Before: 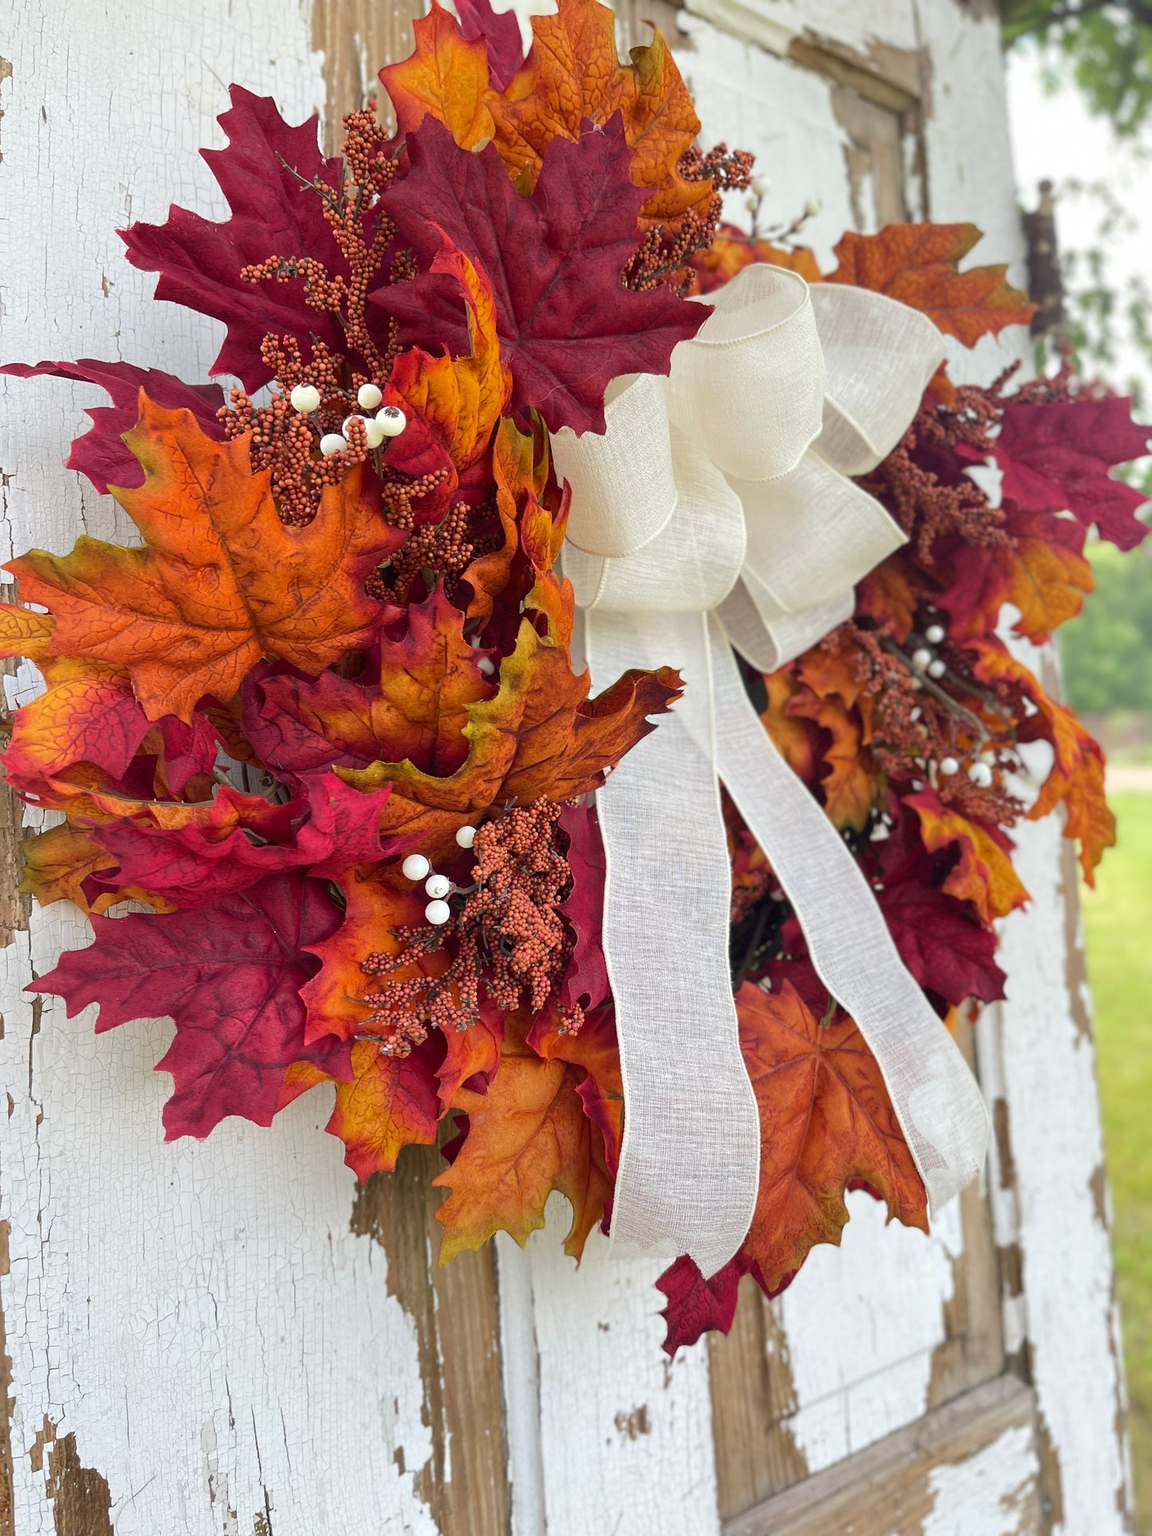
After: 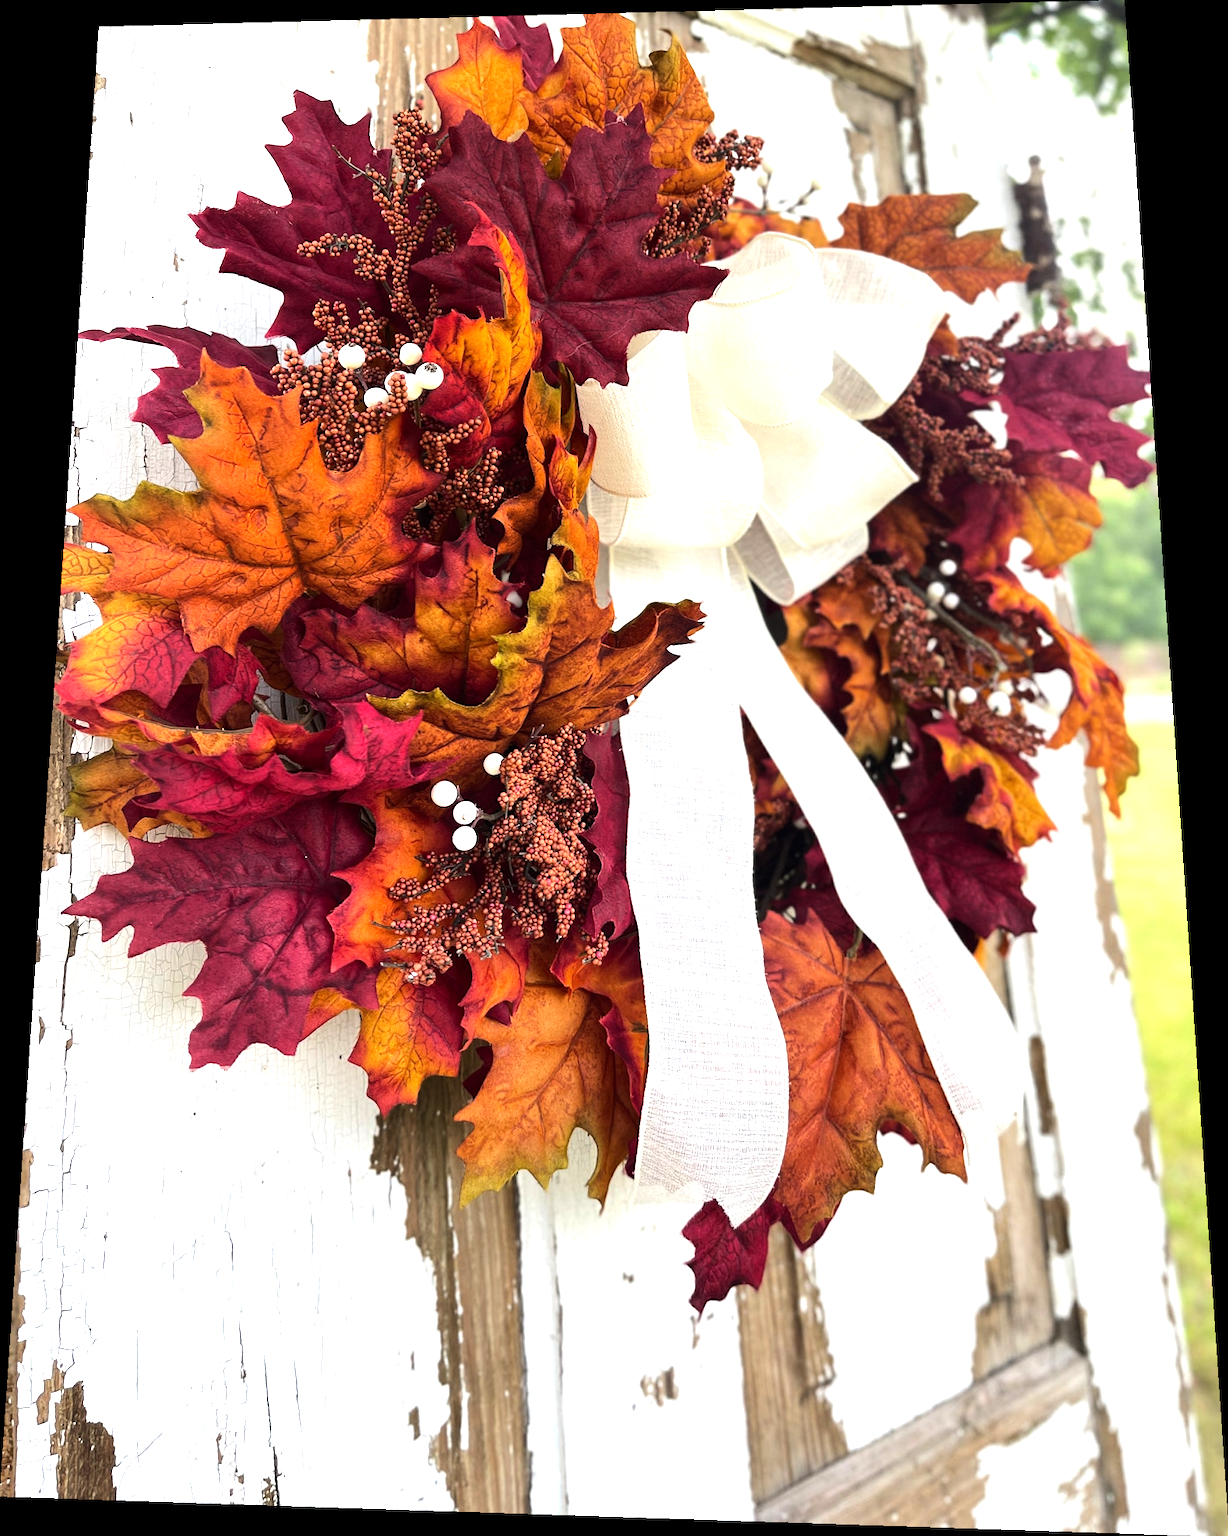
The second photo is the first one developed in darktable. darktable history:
rotate and perspective: rotation 0.128°, lens shift (vertical) -0.181, lens shift (horizontal) -0.044, shear 0.001, automatic cropping off
tone equalizer: -8 EV -1.08 EV, -7 EV -1.01 EV, -6 EV -0.867 EV, -5 EV -0.578 EV, -3 EV 0.578 EV, -2 EV 0.867 EV, -1 EV 1.01 EV, +0 EV 1.08 EV, edges refinement/feathering 500, mask exposure compensation -1.57 EV, preserve details no
